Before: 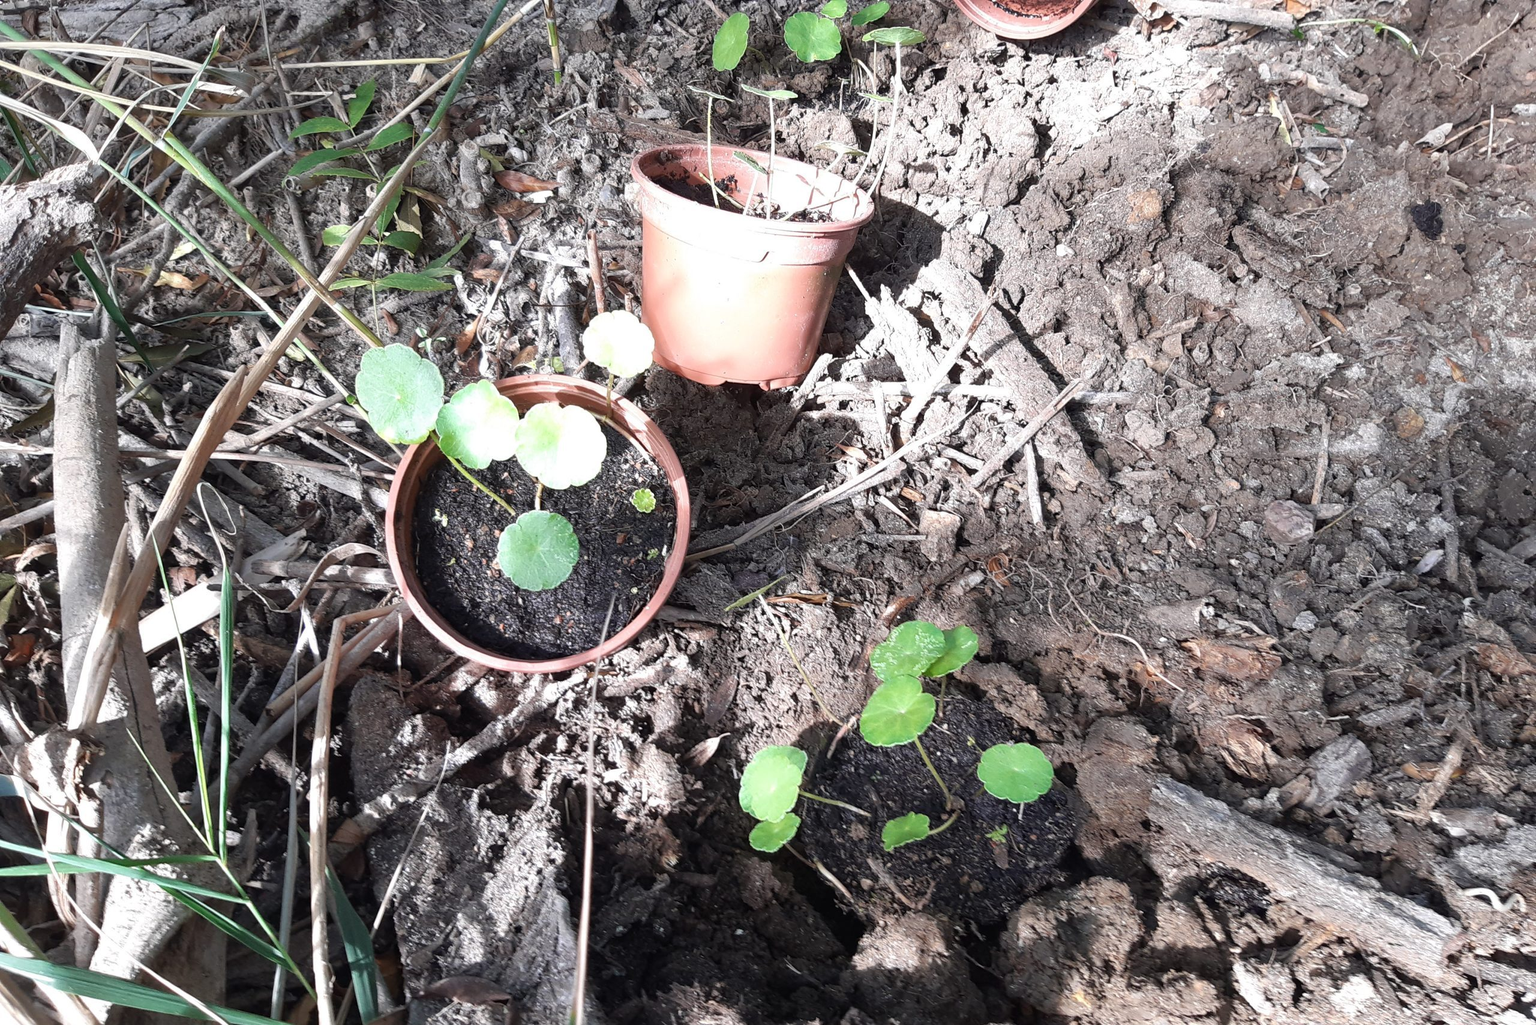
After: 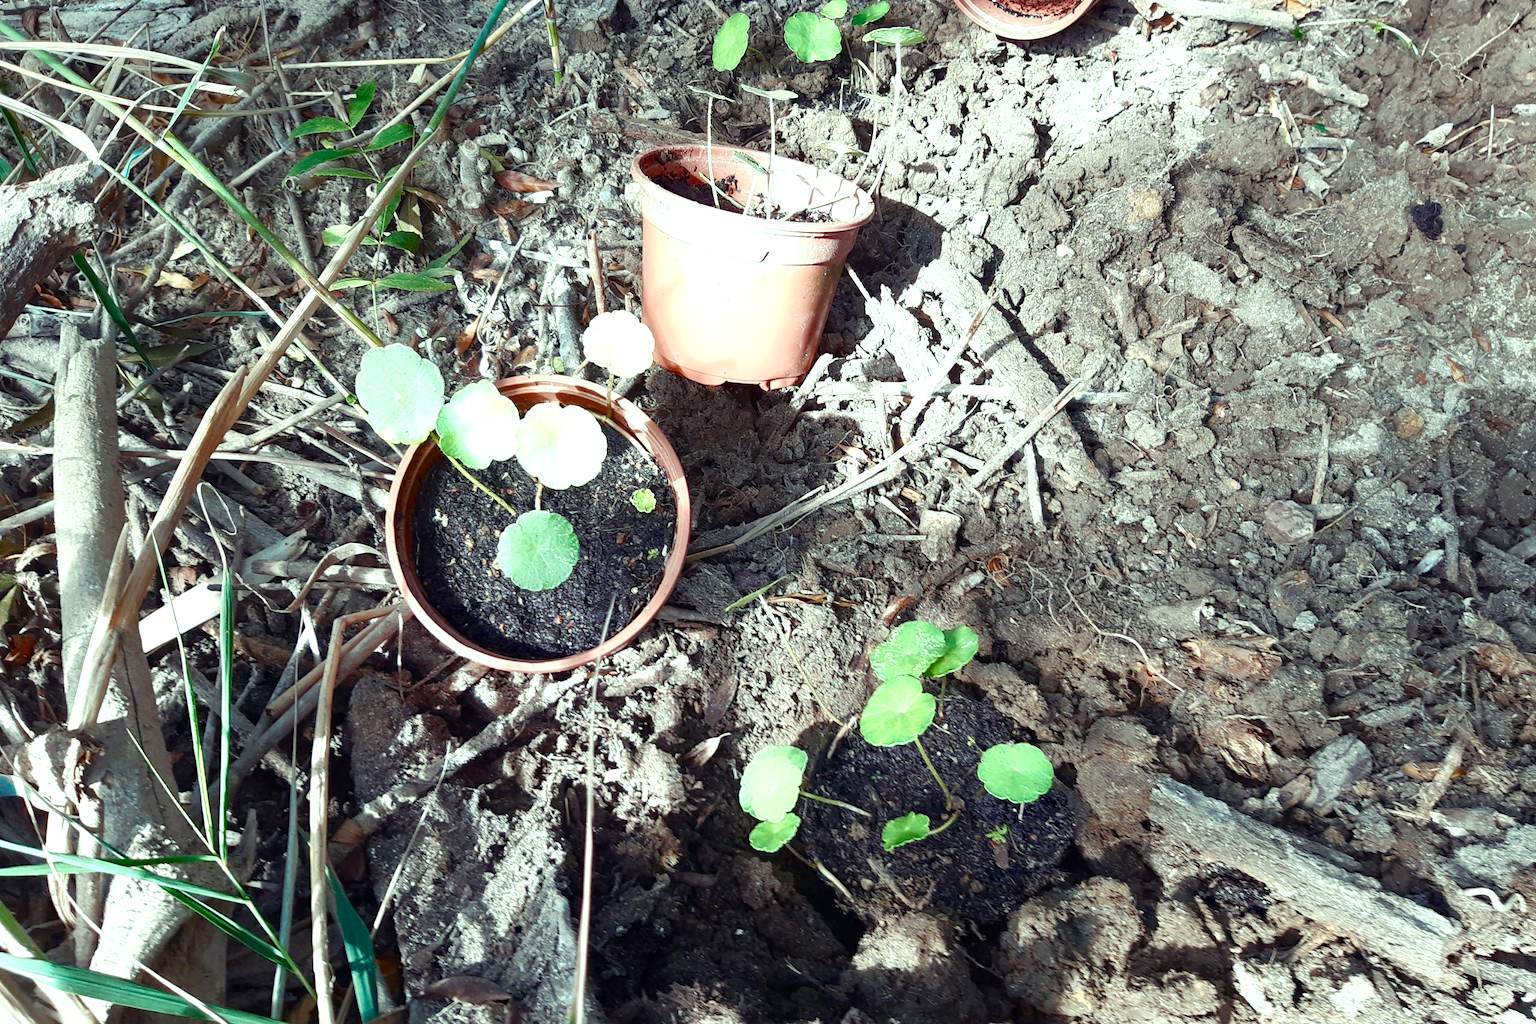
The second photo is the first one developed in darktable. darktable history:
color balance rgb: power › chroma 0.51%, power › hue 258.89°, highlights gain › luminance 15.244%, highlights gain › chroma 6.909%, highlights gain › hue 125.94°, linear chroma grading › global chroma 15.194%, perceptual saturation grading › global saturation 20%, perceptual saturation grading › highlights -50.387%, perceptual saturation grading › shadows 30.381%, global vibrance 10.322%, saturation formula JzAzBz (2021)
color zones: curves: ch0 [(0.25, 0.5) (0.423, 0.5) (0.443, 0.5) (0.521, 0.756) (0.568, 0.5) (0.576, 0.5) (0.75, 0.5)]; ch1 [(0.25, 0.5) (0.423, 0.5) (0.443, 0.5) (0.539, 0.873) (0.624, 0.565) (0.631, 0.5) (0.75, 0.5)]
